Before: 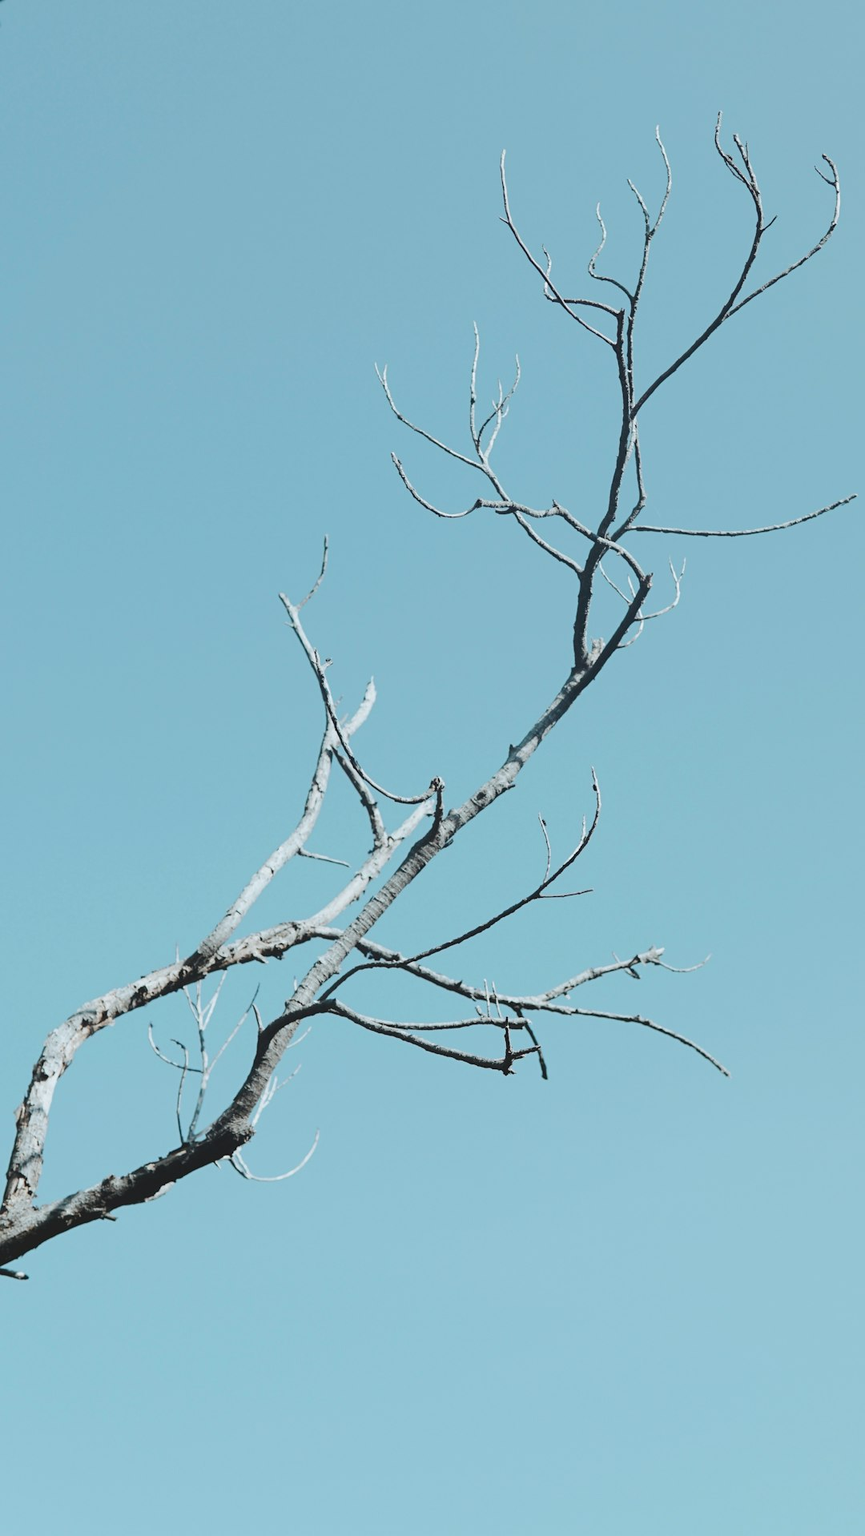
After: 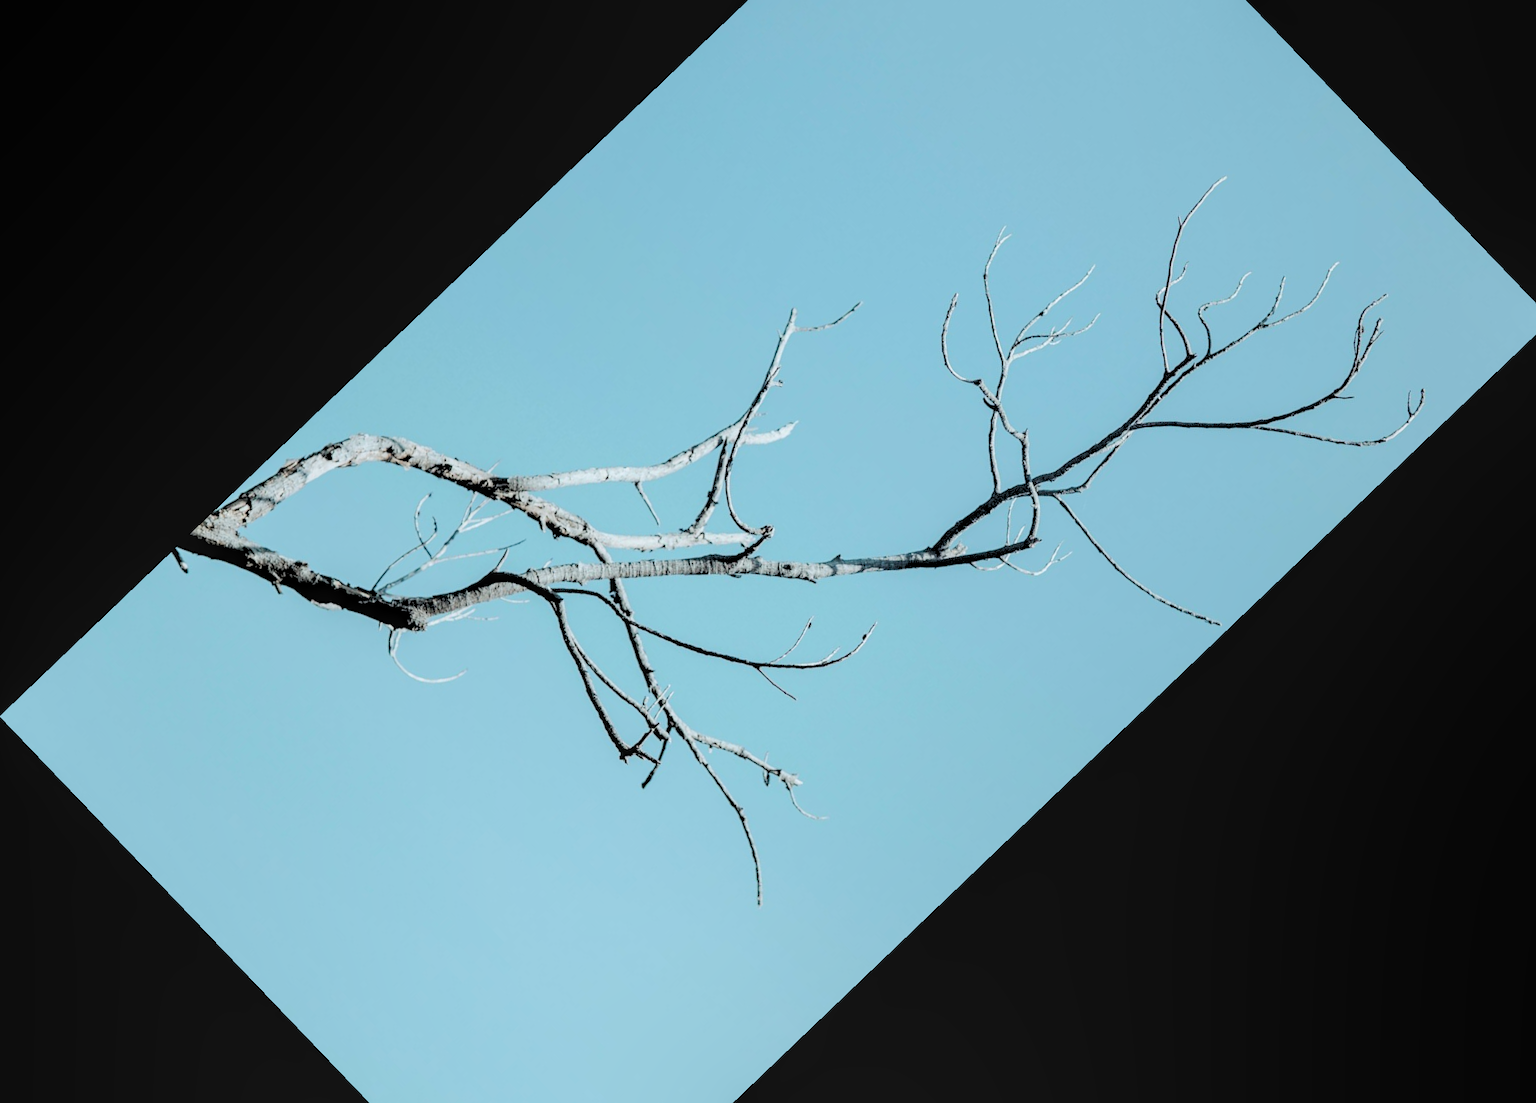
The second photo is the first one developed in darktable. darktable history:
exposure: compensate highlight preservation false
crop and rotate: angle -46.26°, top 16.234%, right 0.912%, bottom 11.704%
rgb levels: levels [[0.027, 0.429, 0.996], [0, 0.5, 1], [0, 0.5, 1]]
local contrast: on, module defaults
